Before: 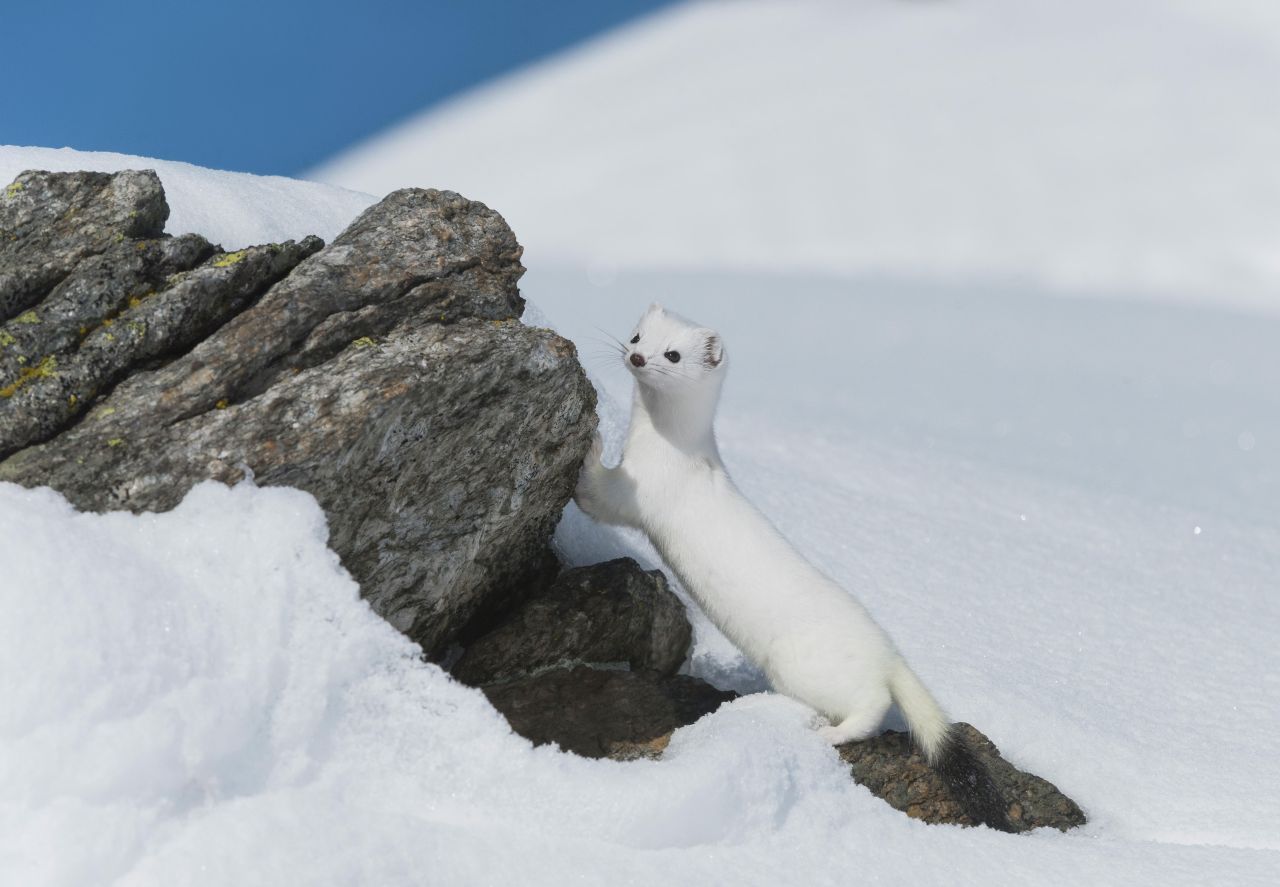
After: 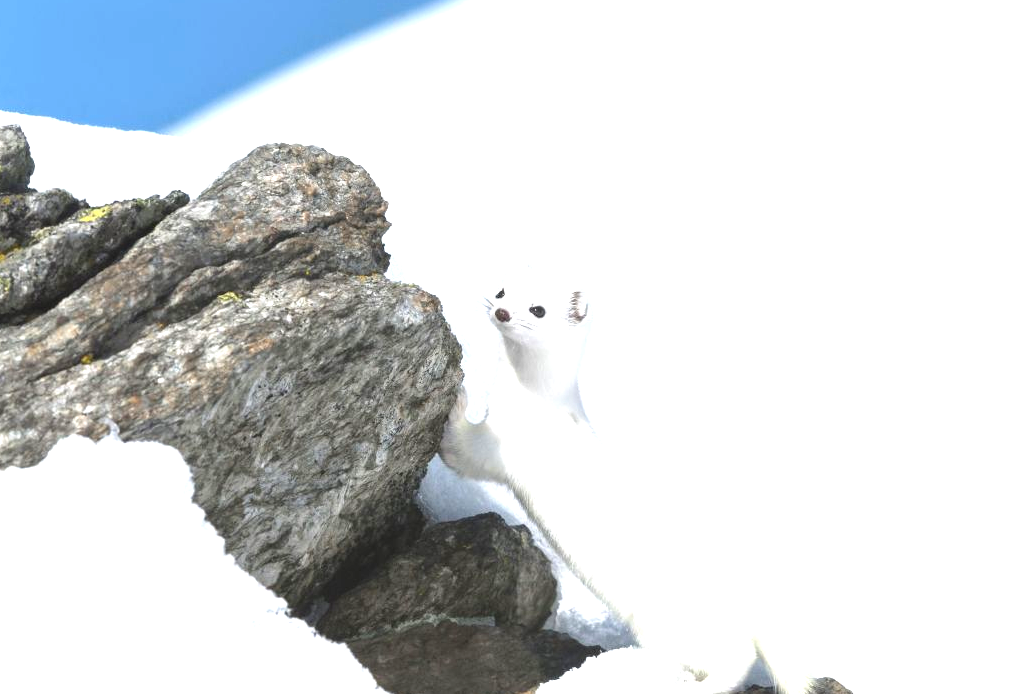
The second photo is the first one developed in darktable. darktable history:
crop and rotate: left 10.575%, top 5.114%, right 10.484%, bottom 16.632%
exposure: black level correction 0, exposure 1.356 EV, compensate highlight preservation false
